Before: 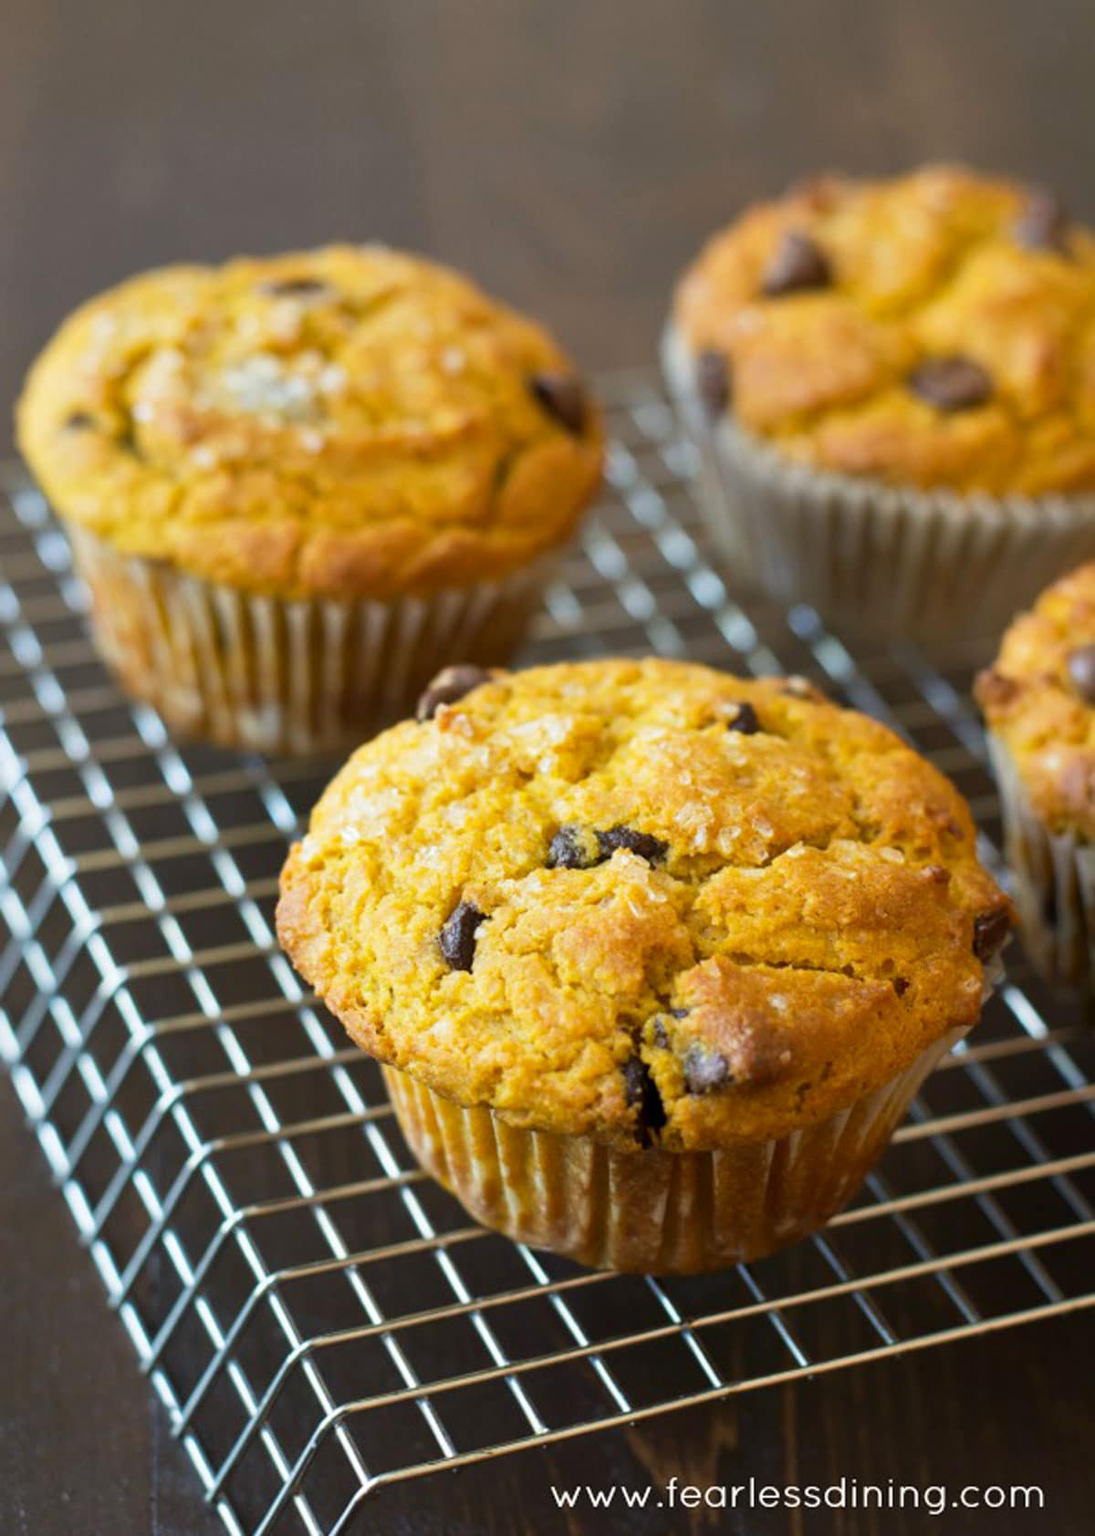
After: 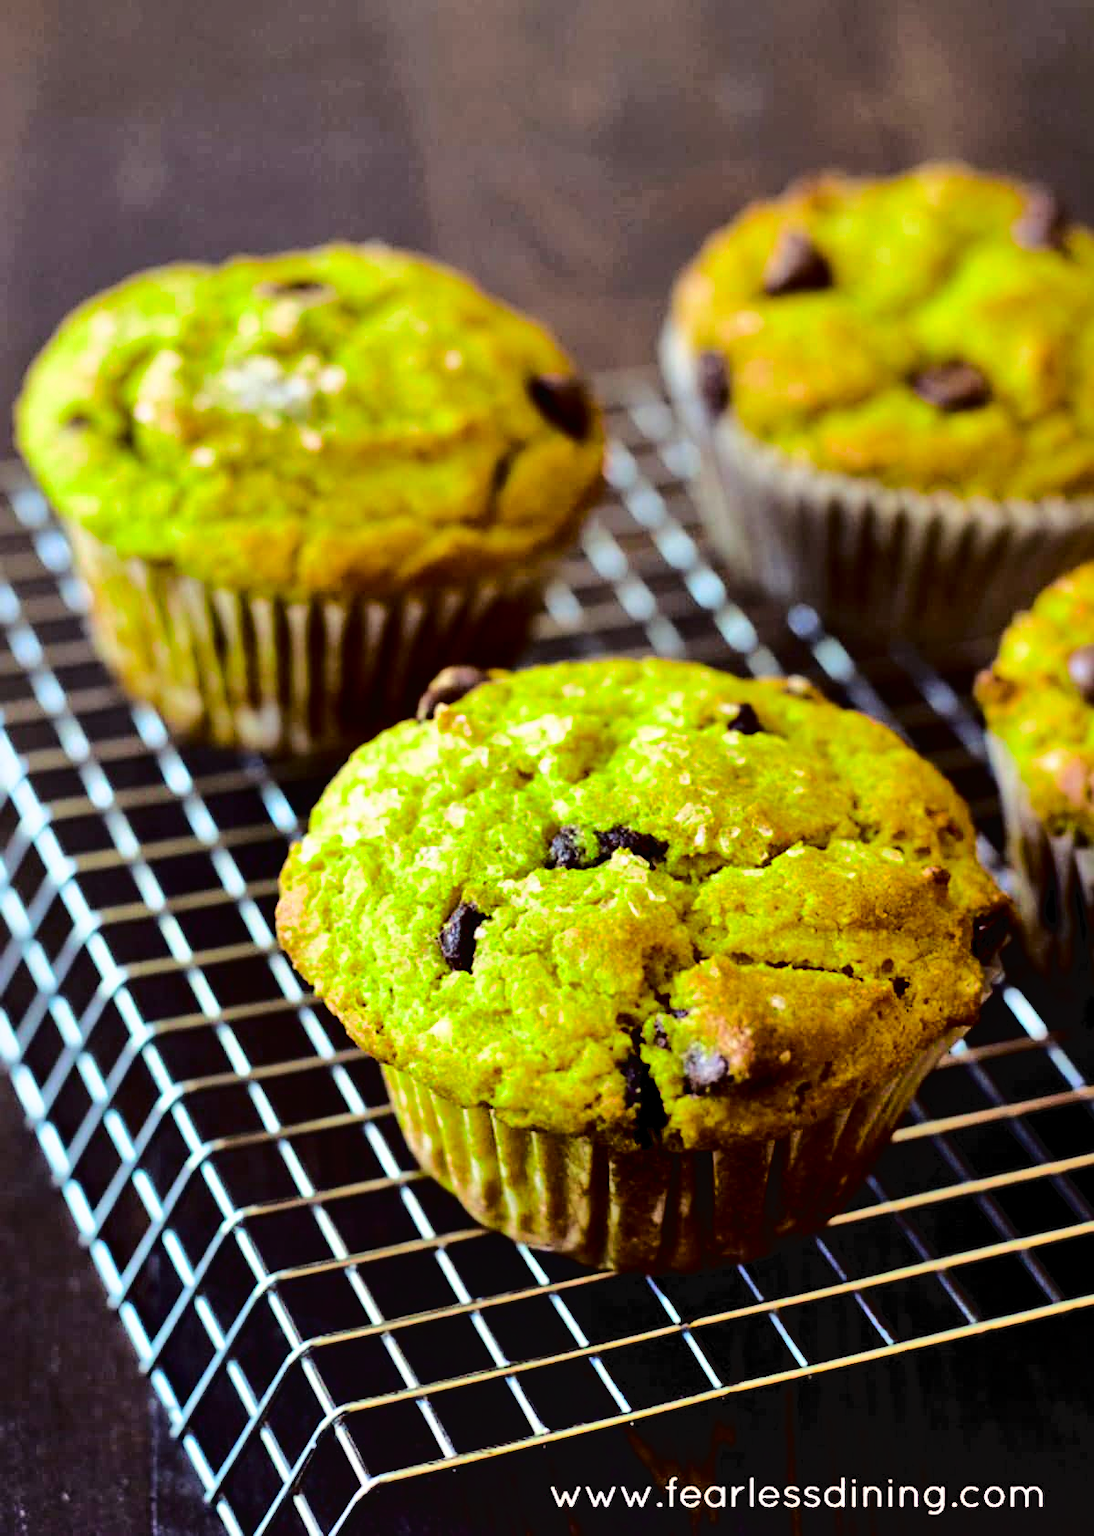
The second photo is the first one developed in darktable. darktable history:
local contrast: mode bilateral grid, contrast 20, coarseness 50, detail 120%, midtone range 0.2
shadows and highlights: radius 116.92, shadows 42.16, highlights -62.02, highlights color adjustment 31.74%, soften with gaussian
filmic rgb: black relative exposure -8.68 EV, white relative exposure 2.74 EV, threshold 5.94 EV, target black luminance 0%, hardness 6.27, latitude 76.67%, contrast 1.326, shadows ↔ highlights balance -0.305%, preserve chrominance RGB euclidean norm, color science v5 (2021), contrast in shadows safe, contrast in highlights safe, enable highlight reconstruction true
sharpen: amount 0.207
color balance rgb: shadows lift › luminance -21.672%, shadows lift › chroma 9.13%, shadows lift › hue 285.16°, perceptual saturation grading › global saturation 39.414%, global vibrance 20%
color zones: curves: ch2 [(0, 0.5) (0.143, 0.517) (0.286, 0.571) (0.429, 0.522) (0.571, 0.5) (0.714, 0.5) (0.857, 0.5) (1, 0.5)]
tone curve: curves: ch0 [(0, 0) (0.003, 0.026) (0.011, 0.025) (0.025, 0.022) (0.044, 0.022) (0.069, 0.028) (0.1, 0.041) (0.136, 0.062) (0.177, 0.103) (0.224, 0.167) (0.277, 0.242) (0.335, 0.343) (0.399, 0.452) (0.468, 0.539) (0.543, 0.614) (0.623, 0.683) (0.709, 0.749) (0.801, 0.827) (0.898, 0.918) (1, 1)], color space Lab, independent channels, preserve colors none
contrast equalizer: y [[0.5 ×6], [0.5 ×6], [0.5, 0.5, 0.501, 0.545, 0.707, 0.863], [0 ×6], [0 ×6]], mix 0.308
